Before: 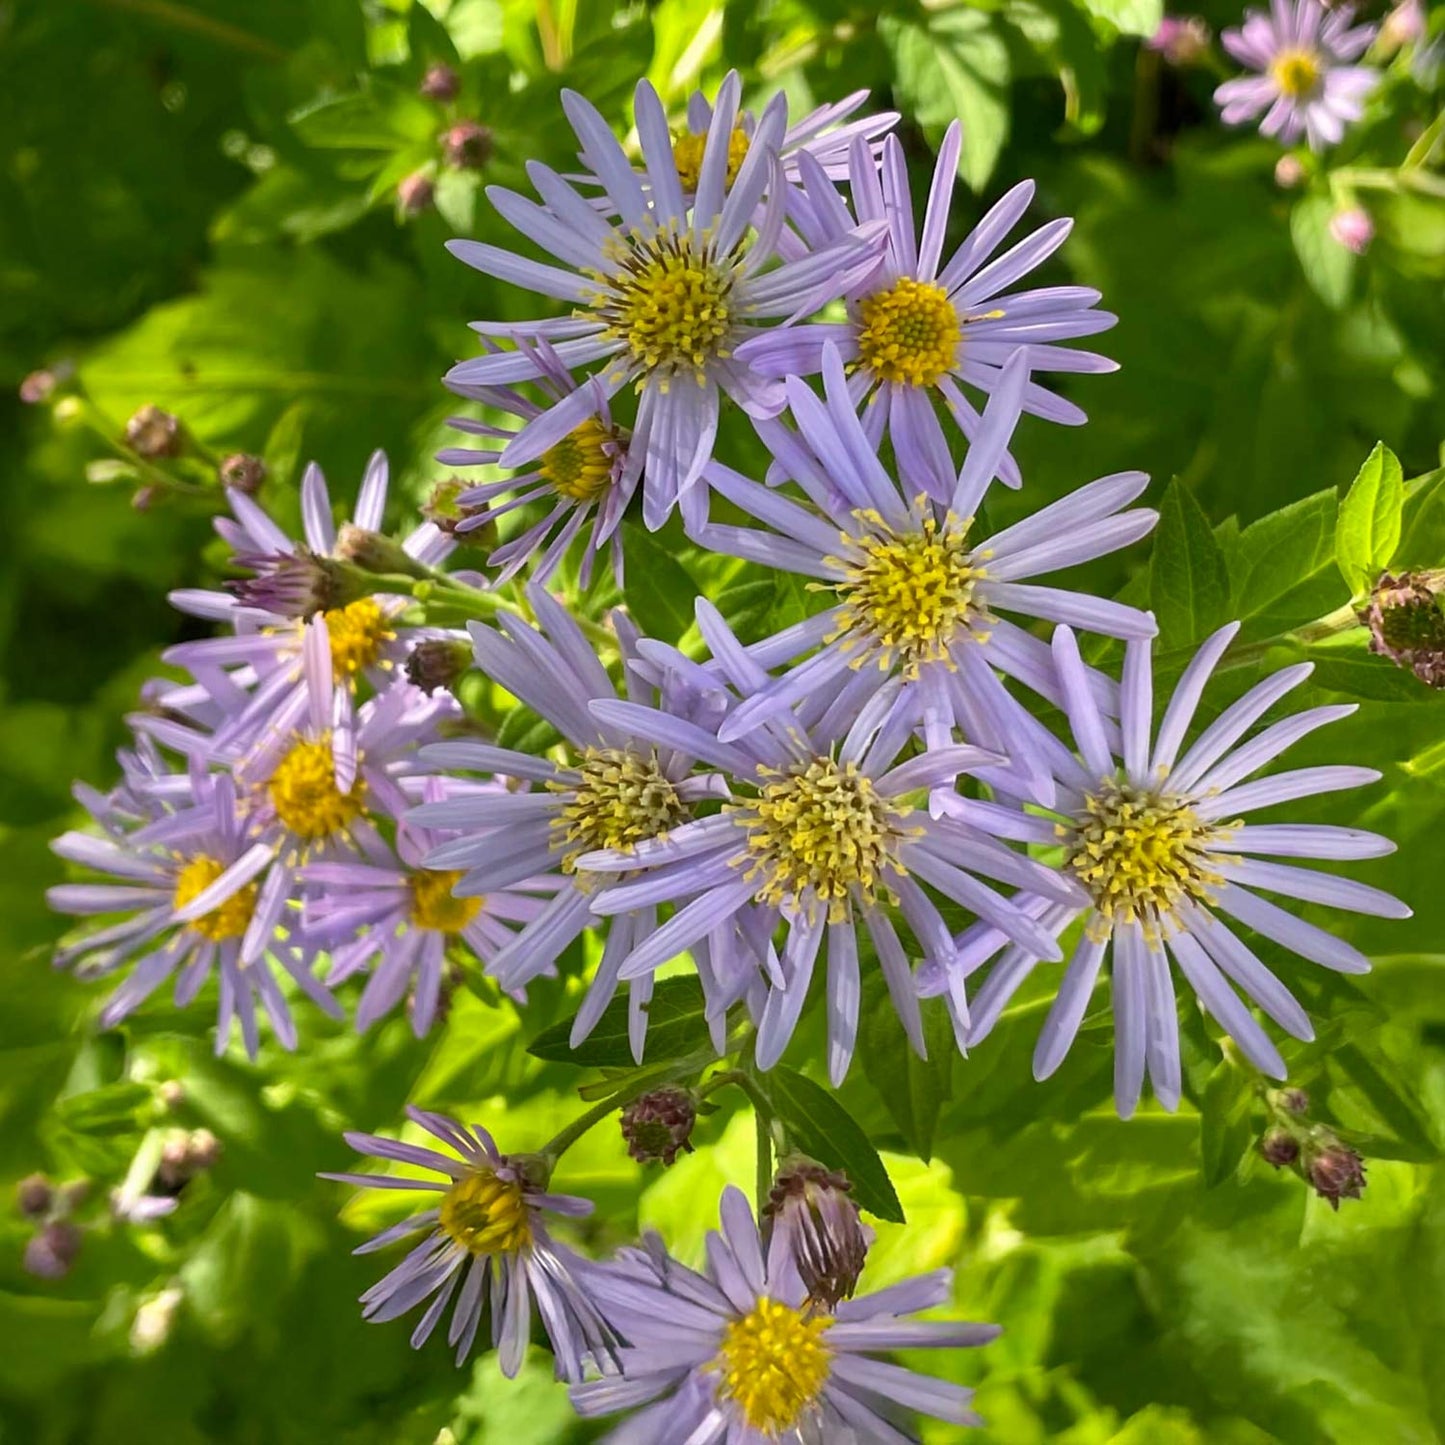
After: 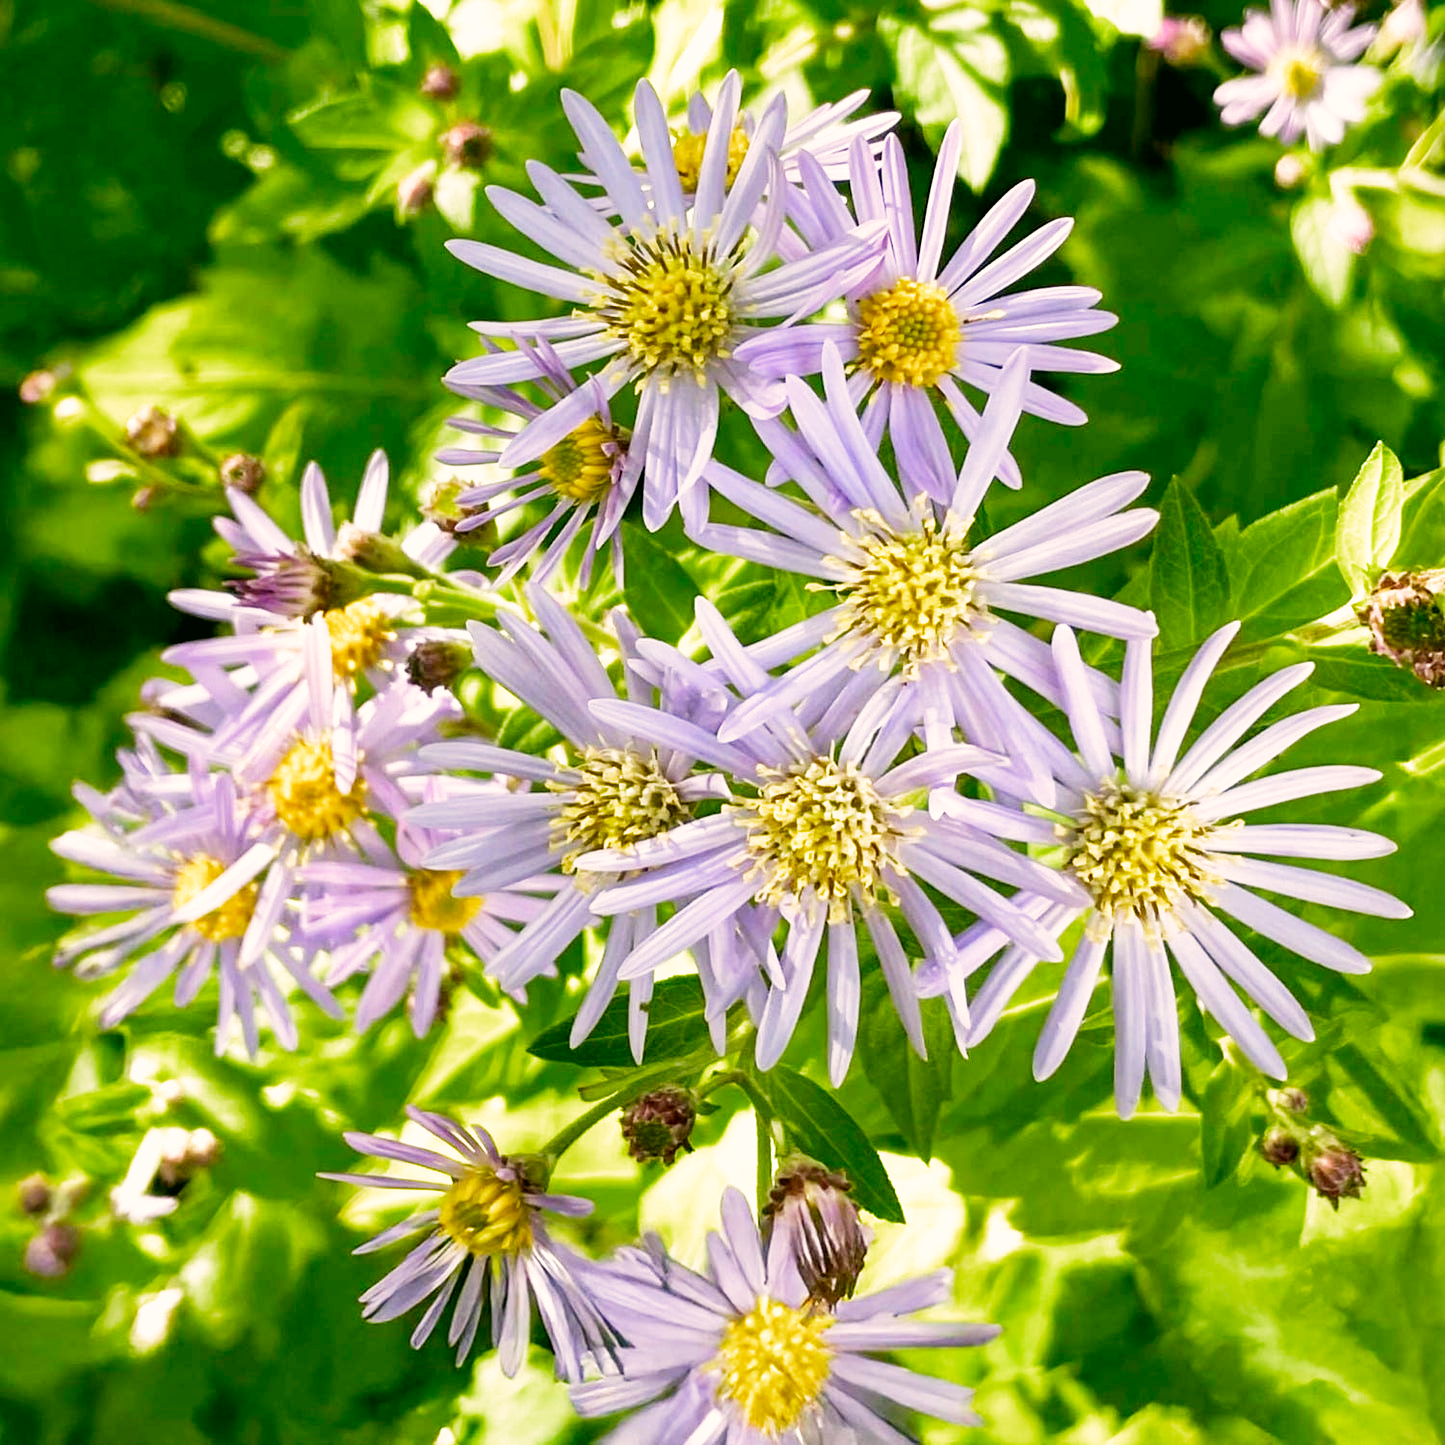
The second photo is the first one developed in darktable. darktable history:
filmic rgb: middle gray luminance 10%, black relative exposure -8.61 EV, white relative exposure 3.3 EV, threshold 6 EV, target black luminance 0%, hardness 5.2, latitude 44.69%, contrast 1.302, highlights saturation mix 5%, shadows ↔ highlights balance 24.64%, add noise in highlights 0, preserve chrominance no, color science v3 (2019), use custom middle-gray values true, iterations of high-quality reconstruction 0, contrast in highlights soft, enable highlight reconstruction true
color correction: highlights a* 4.02, highlights b* 4.98, shadows a* -7.55, shadows b* 4.98
